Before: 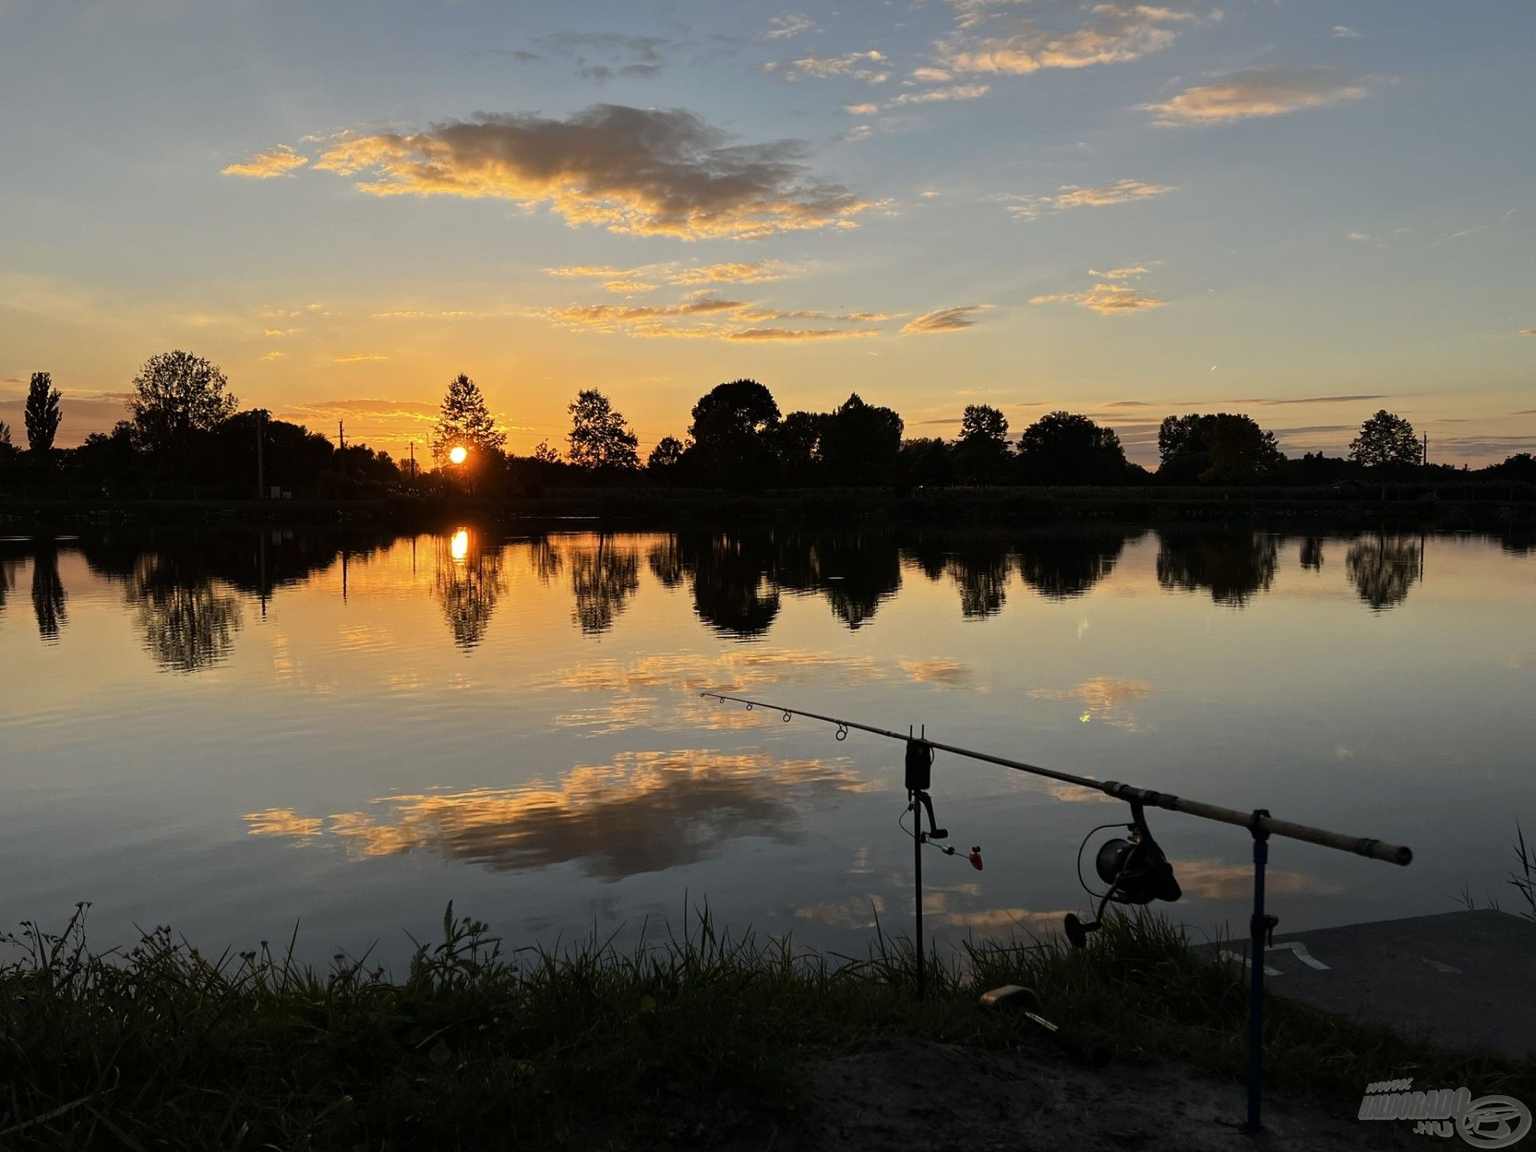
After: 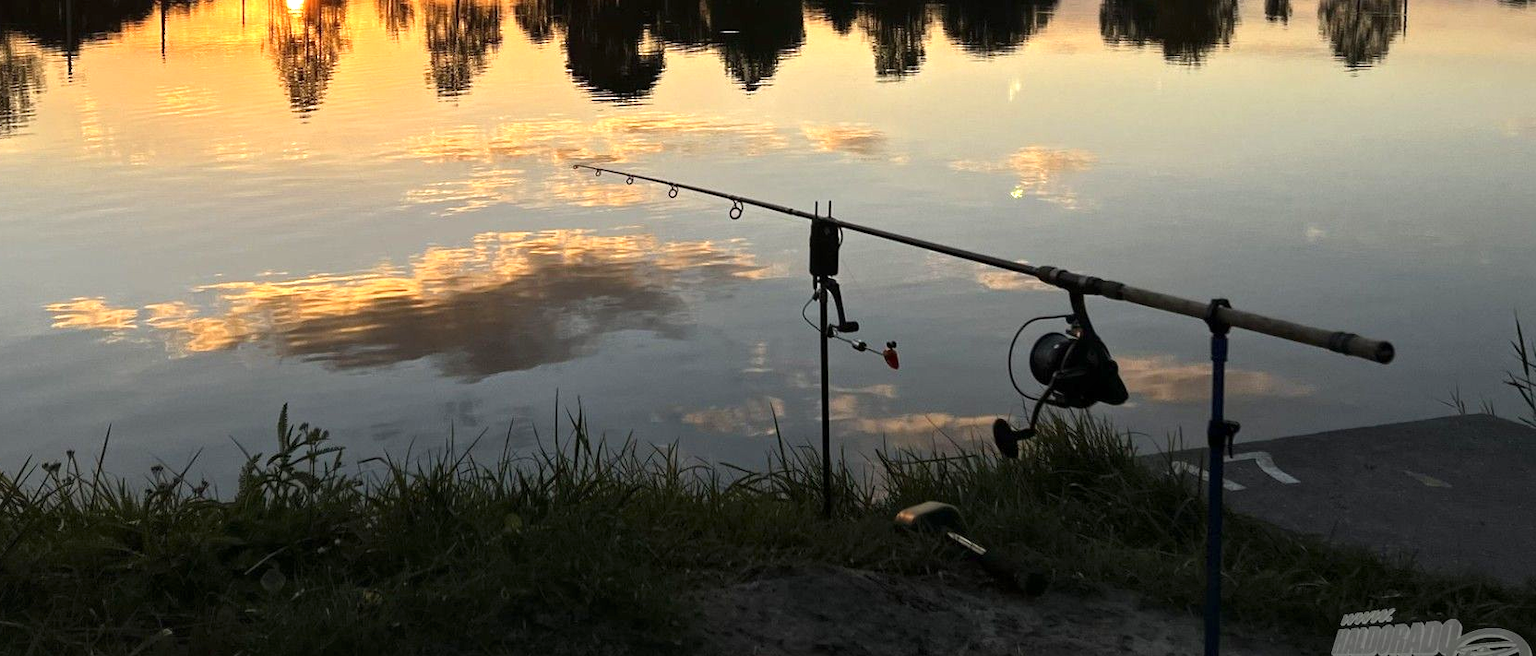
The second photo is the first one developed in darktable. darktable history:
local contrast: mode bilateral grid, contrast 20, coarseness 50, detail 119%, midtone range 0.2
crop and rotate: left 13.257%, top 47.81%, bottom 2.727%
sharpen: radius 5.282, amount 0.31, threshold 25.992
exposure: black level correction -0.001, exposure 0.907 EV, compensate highlight preservation false
